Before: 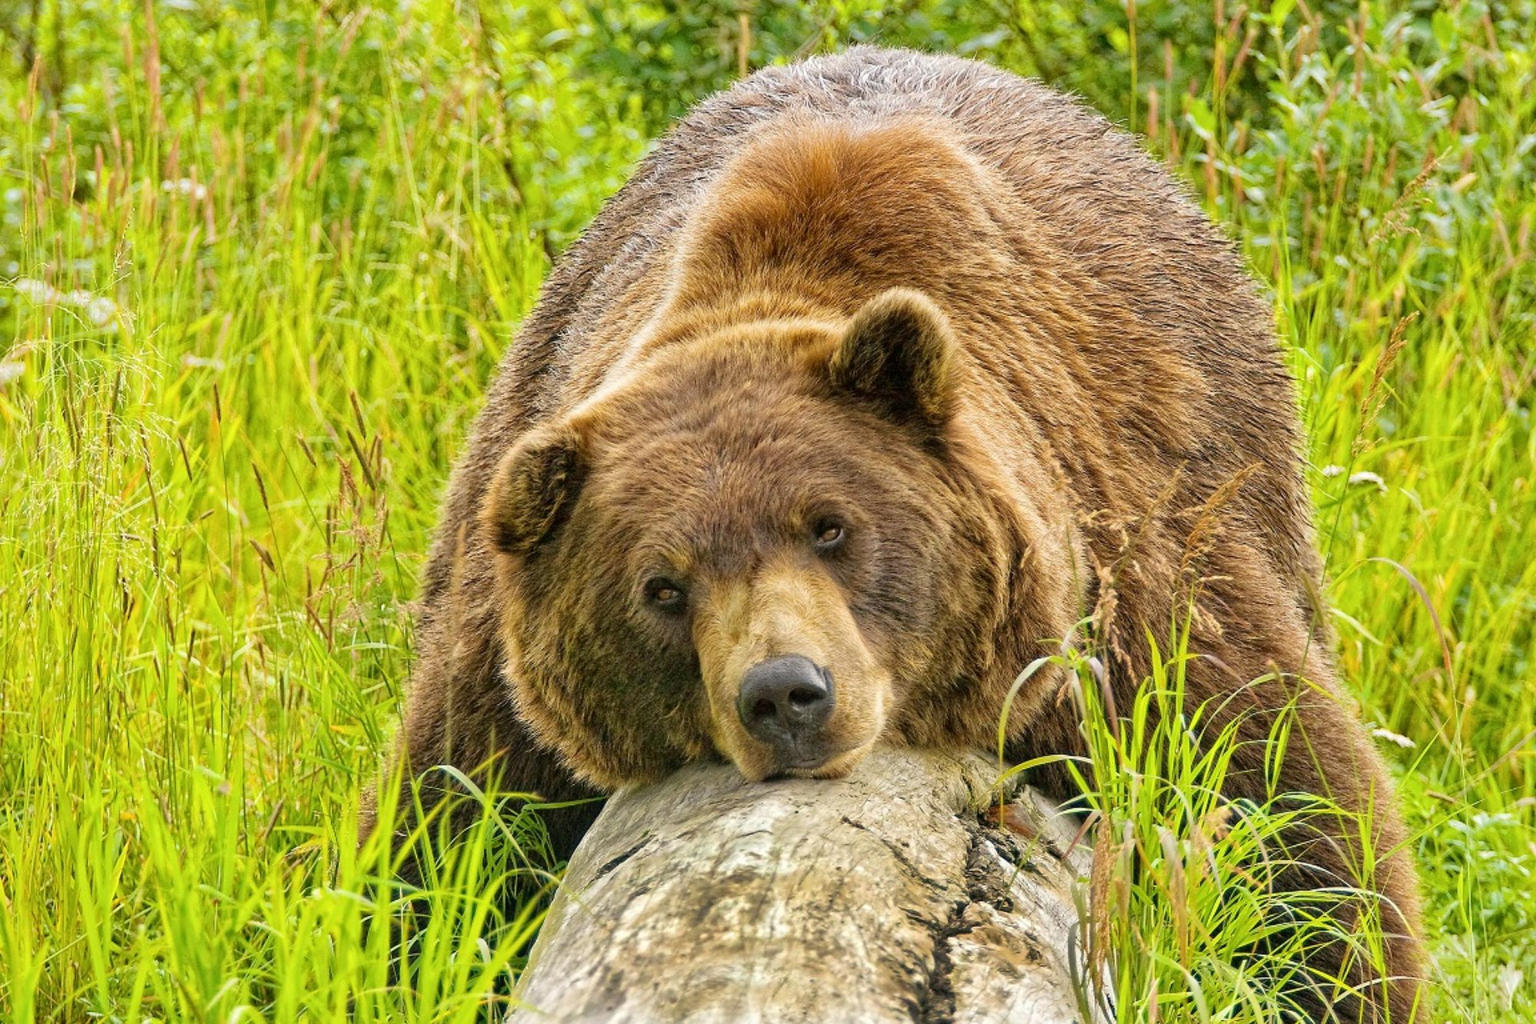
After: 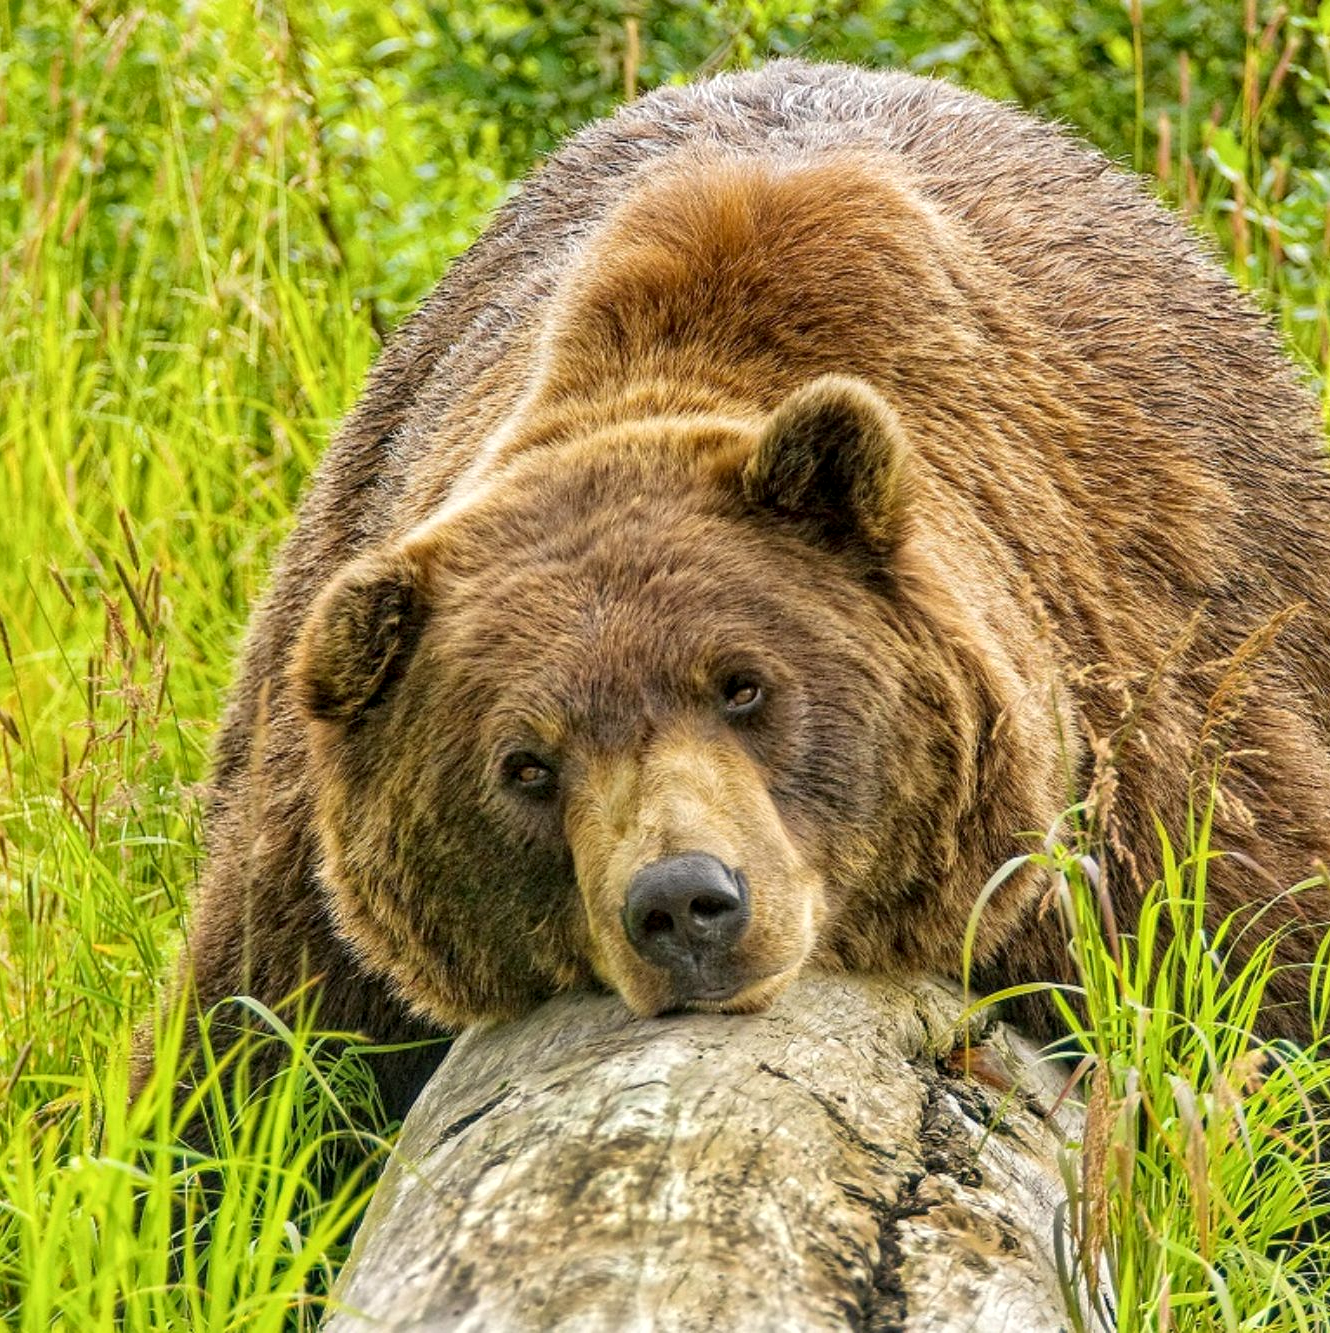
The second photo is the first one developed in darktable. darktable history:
crop: left 16.899%, right 16.556%
local contrast: on, module defaults
color zones: curves: ch0 [(0, 0.5) (0.143, 0.5) (0.286, 0.5) (0.429, 0.495) (0.571, 0.437) (0.714, 0.44) (0.857, 0.496) (1, 0.5)]
